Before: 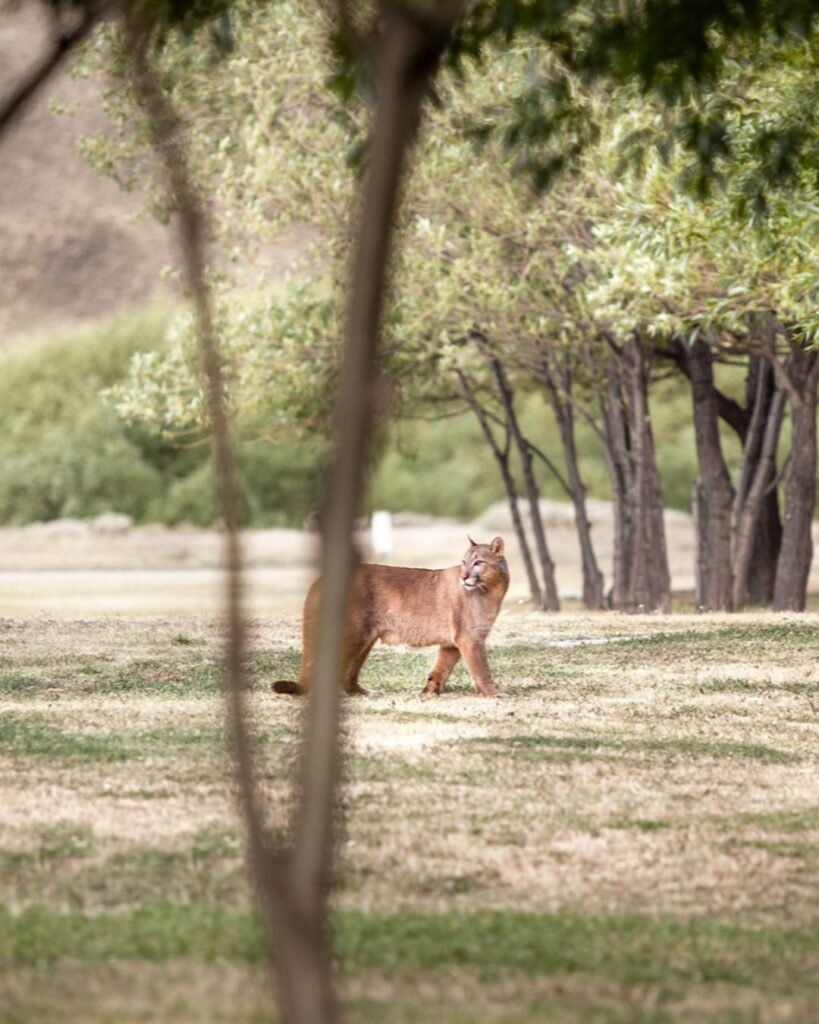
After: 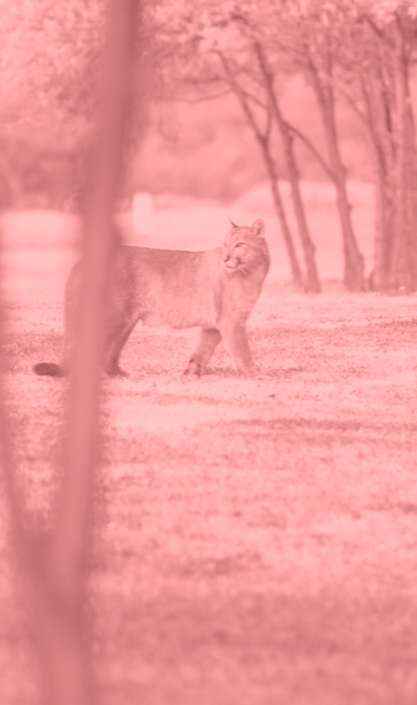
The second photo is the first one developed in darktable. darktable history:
crop and rotate: left 29.237%, top 31.152%, right 19.807%
contrast brightness saturation: contrast -0.1, saturation -0.1
colorize: saturation 51%, source mix 50.67%, lightness 50.67%
rgb curve: curves: ch0 [(0, 0) (0.136, 0.078) (0.262, 0.245) (0.414, 0.42) (1, 1)], compensate middle gray true, preserve colors basic power
local contrast: mode bilateral grid, contrast 100, coarseness 100, detail 91%, midtone range 0.2
